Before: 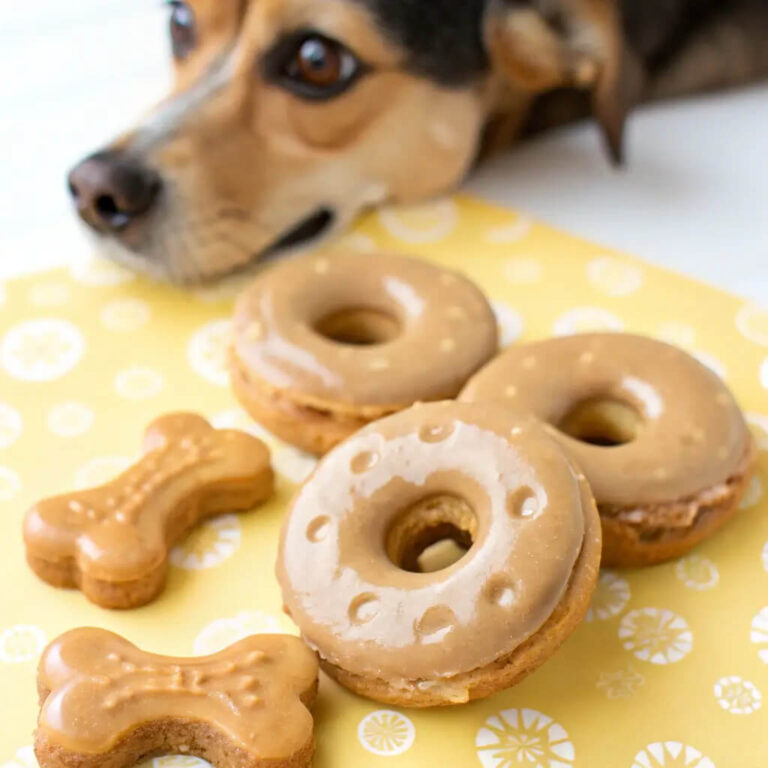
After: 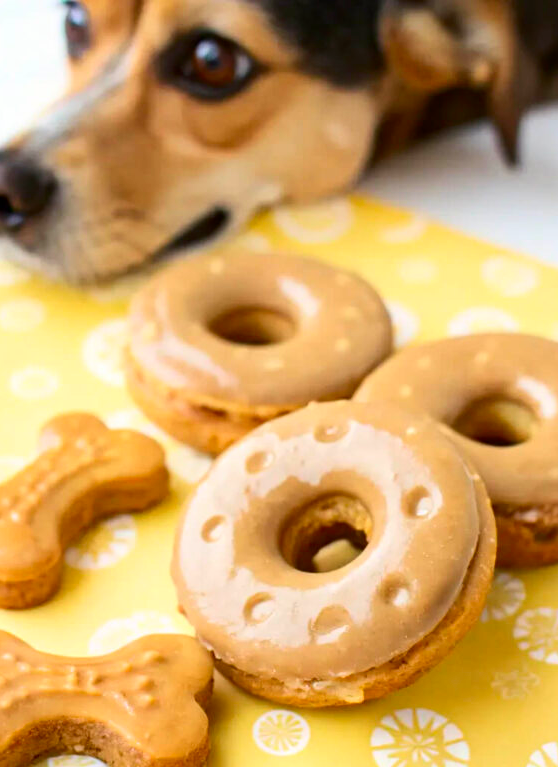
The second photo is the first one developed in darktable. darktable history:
crop: left 13.734%, right 13.48%
contrast brightness saturation: contrast 0.172, saturation 0.306
